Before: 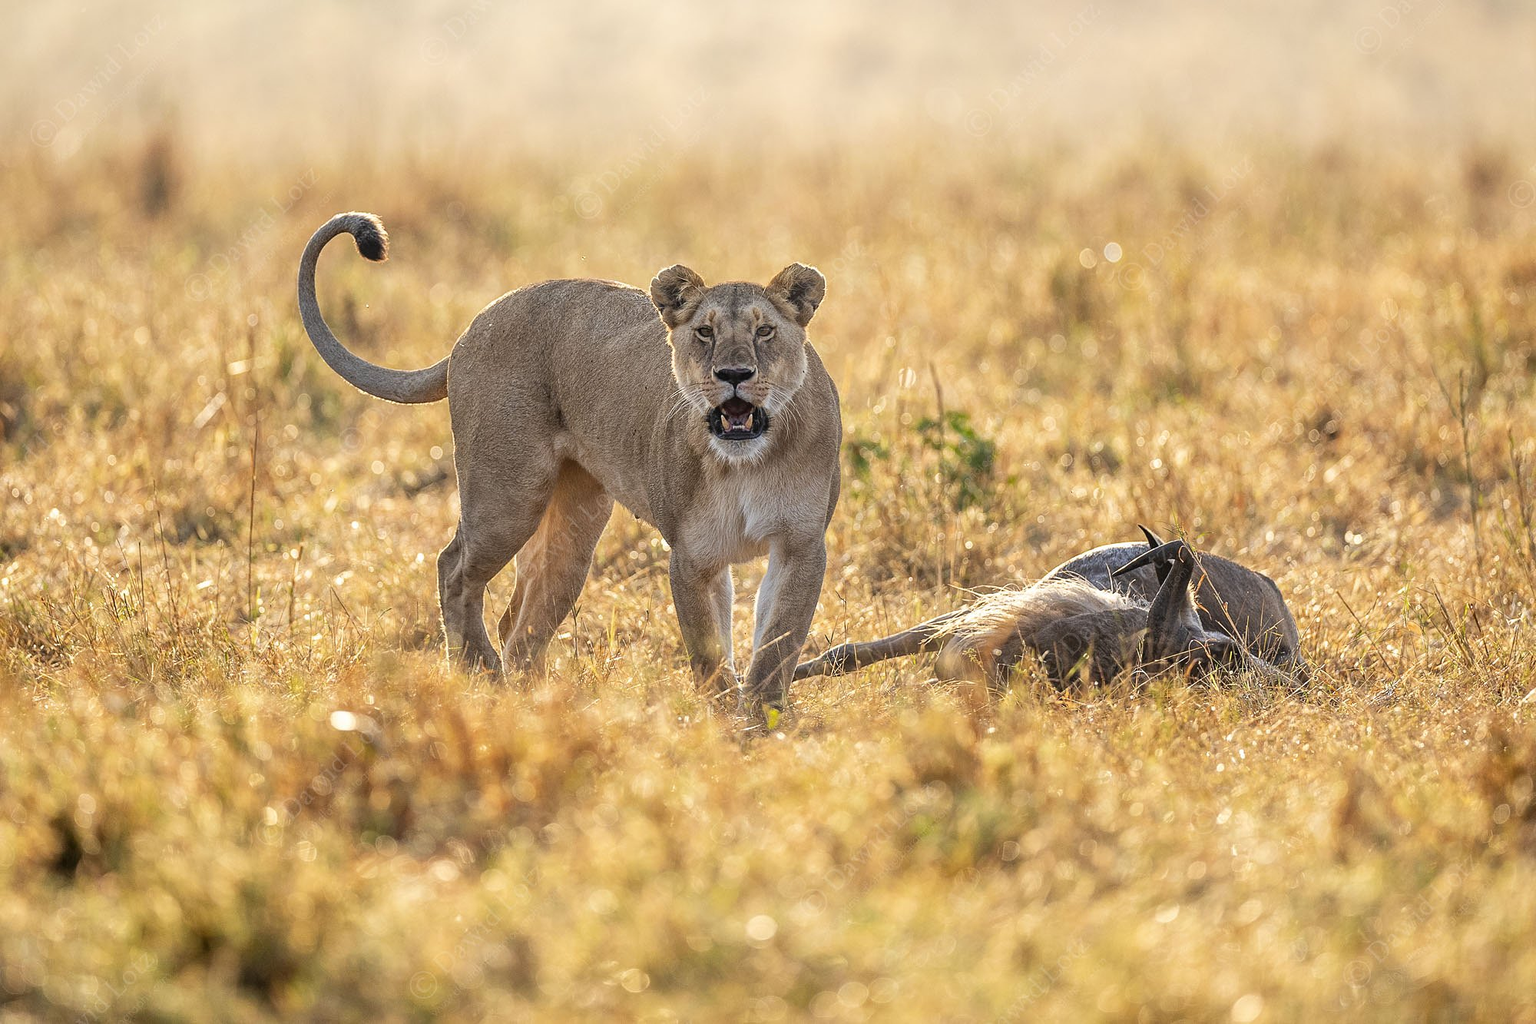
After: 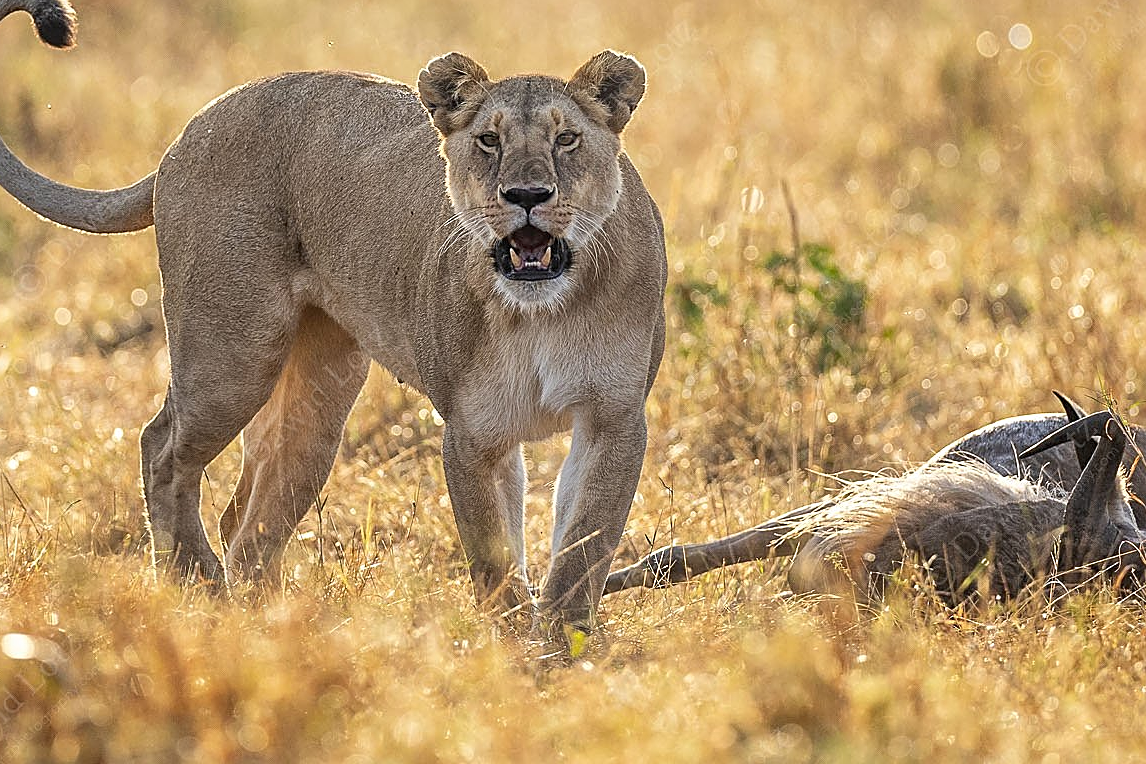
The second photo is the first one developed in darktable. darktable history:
sharpen: on, module defaults
crop: left 21.465%, top 21.974%, right 21.209%, bottom 20.7%
